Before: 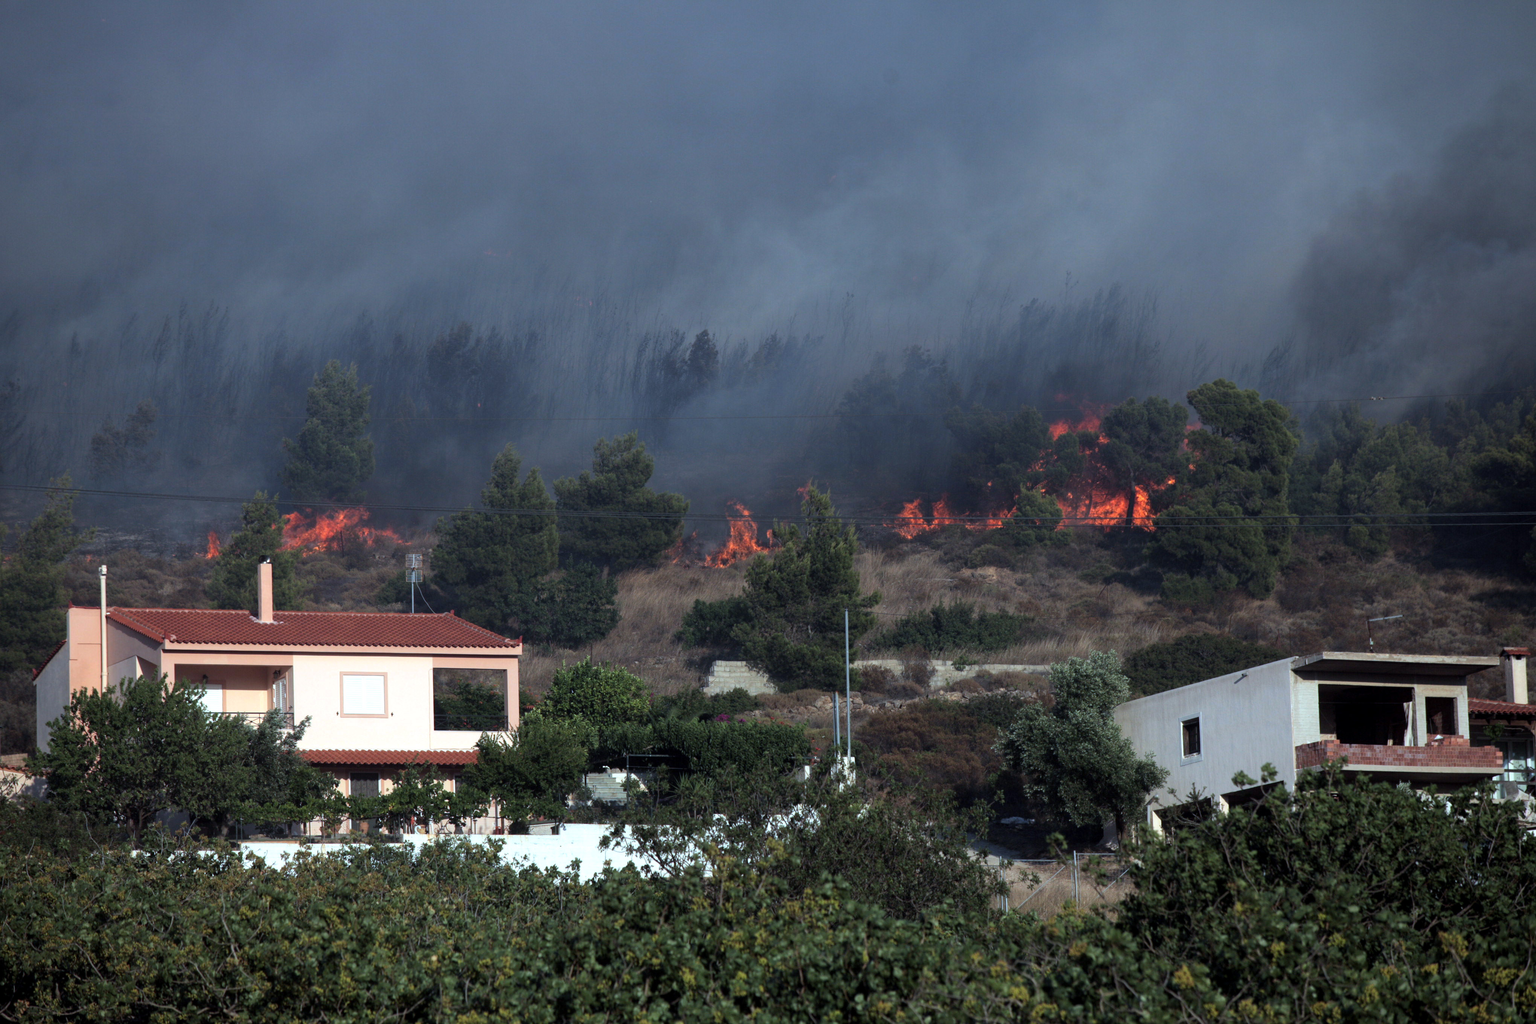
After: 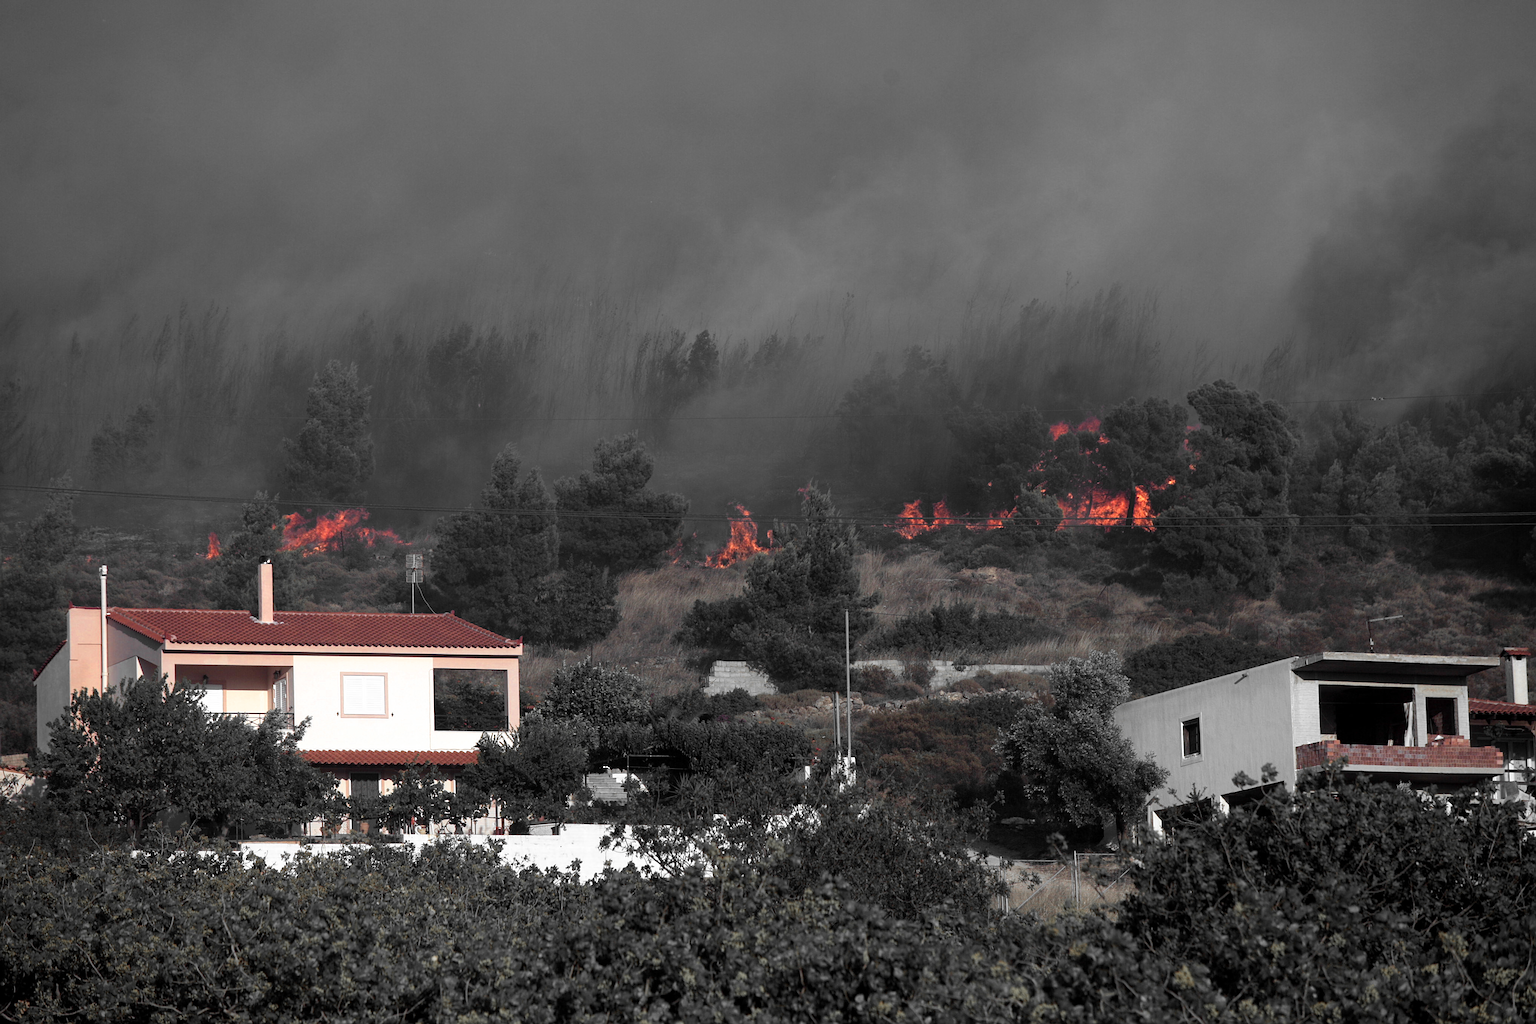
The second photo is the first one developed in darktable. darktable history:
tone equalizer: on, module defaults
color zones: curves: ch0 [(0, 0.447) (0.184, 0.543) (0.323, 0.476) (0.429, 0.445) (0.571, 0.443) (0.714, 0.451) (0.857, 0.452) (1, 0.447)]; ch1 [(0, 0.464) (0.176, 0.46) (0.287, 0.177) (0.429, 0.002) (0.571, 0) (0.714, 0) (0.857, 0) (1, 0.464)], mix 20%
sharpen: on, module defaults
